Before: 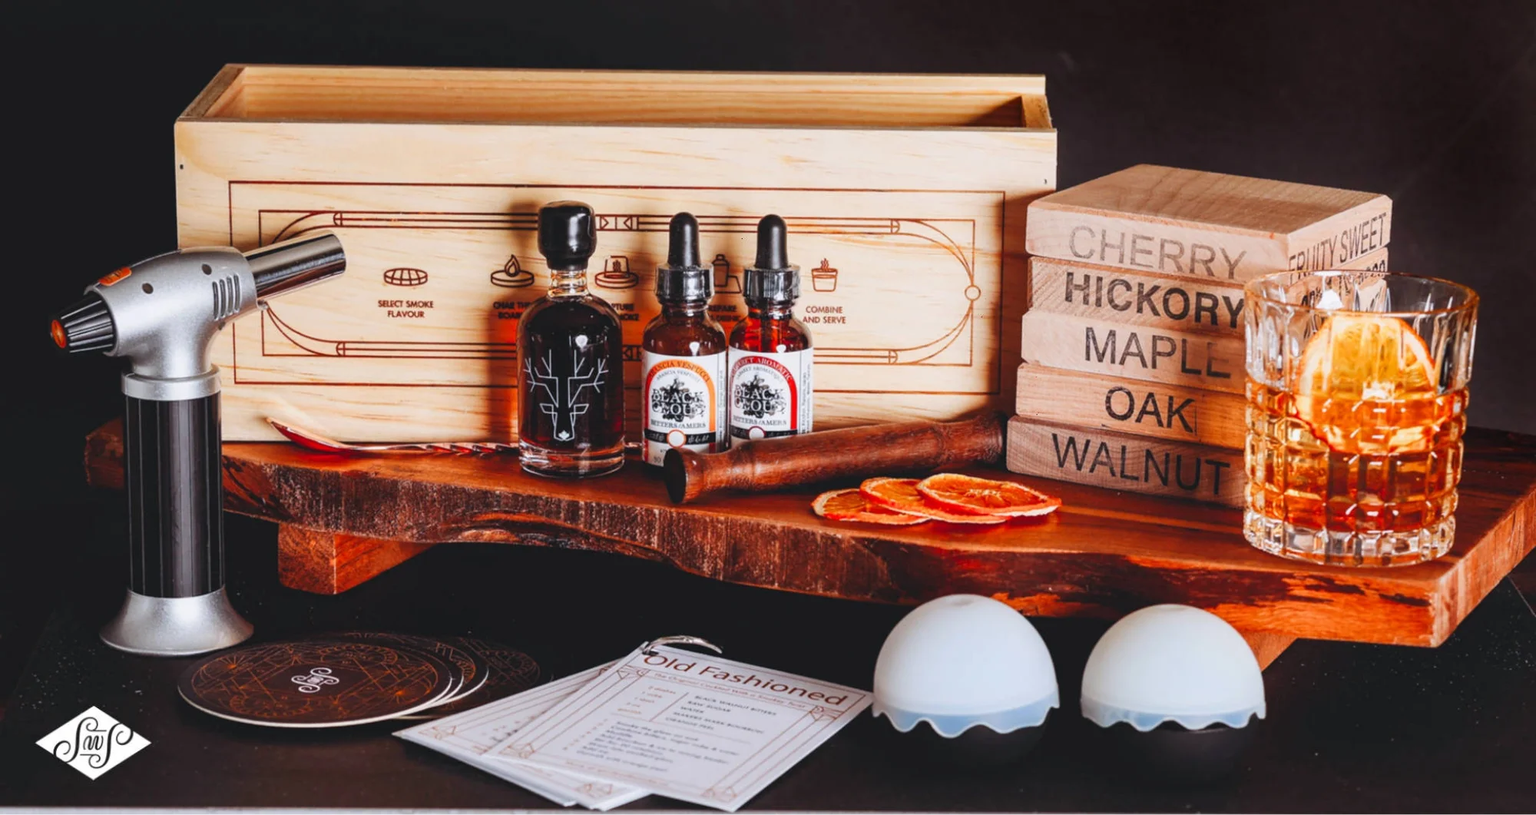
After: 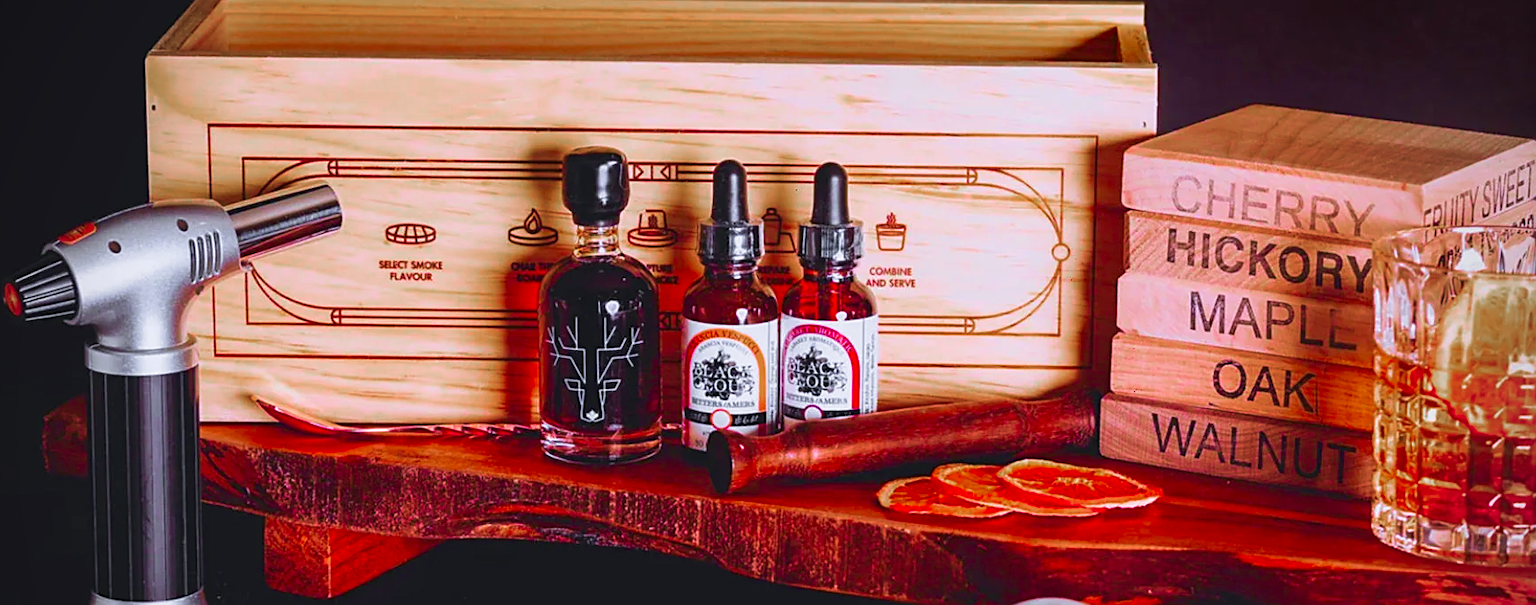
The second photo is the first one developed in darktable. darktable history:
crop: left 3.139%, top 8.986%, right 9.619%, bottom 26.129%
exposure: exposure -0.059 EV, compensate highlight preservation false
color calibration: gray › normalize channels true, illuminant as shot in camera, x 0.358, y 0.373, temperature 4628.91 K, gamut compression 0.023
sharpen: on, module defaults
velvia: strength 75%
color zones: curves: ch0 [(0, 0.48) (0.209, 0.398) (0.305, 0.332) (0.429, 0.493) (0.571, 0.5) (0.714, 0.5) (0.857, 0.5) (1, 0.48)]; ch1 [(0, 0.736) (0.143, 0.625) (0.225, 0.371) (0.429, 0.256) (0.571, 0.241) (0.714, 0.213) (0.857, 0.48) (1, 0.736)]; ch2 [(0, 0.448) (0.143, 0.498) (0.286, 0.5) (0.429, 0.5) (0.571, 0.5) (0.714, 0.5) (0.857, 0.5) (1, 0.448)]
vignetting: center (-0.024, 0.397)
